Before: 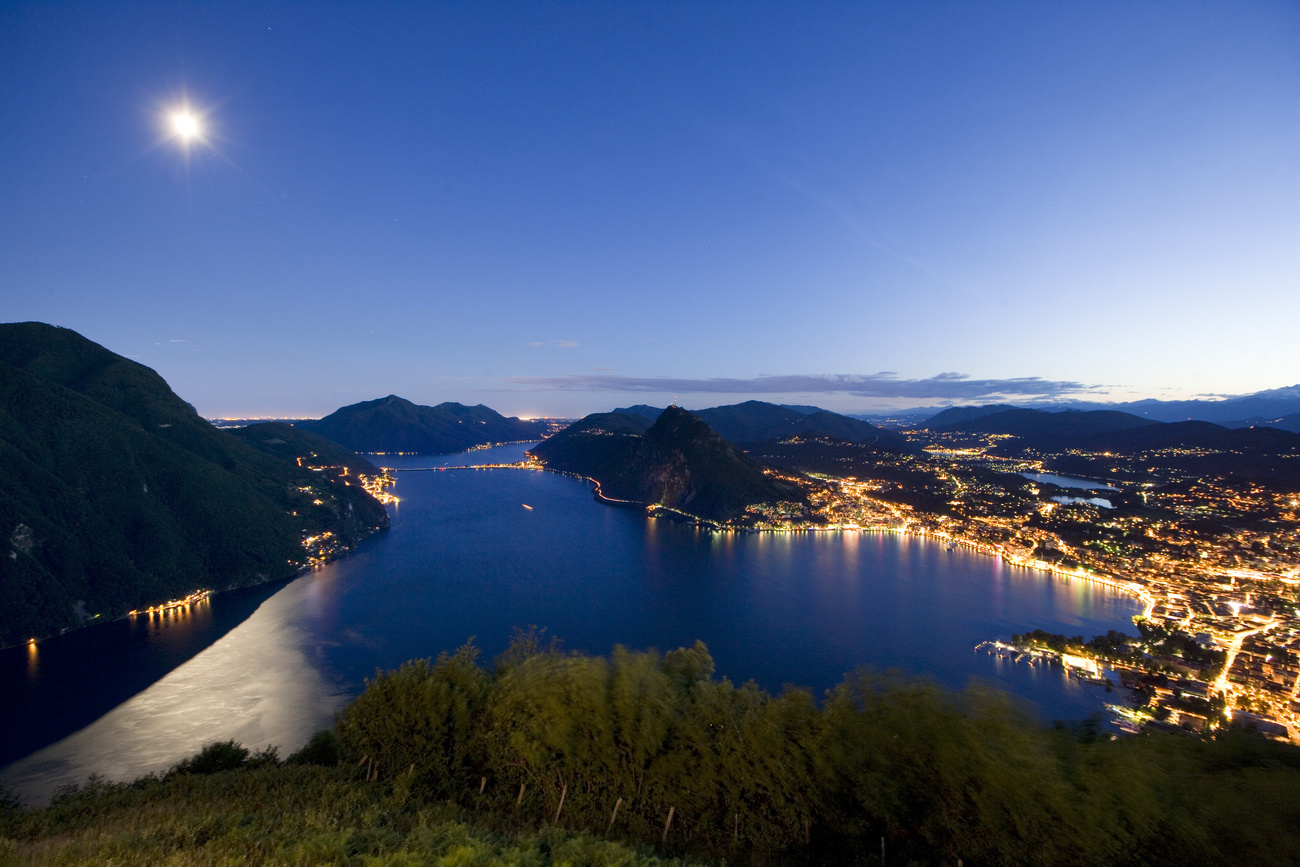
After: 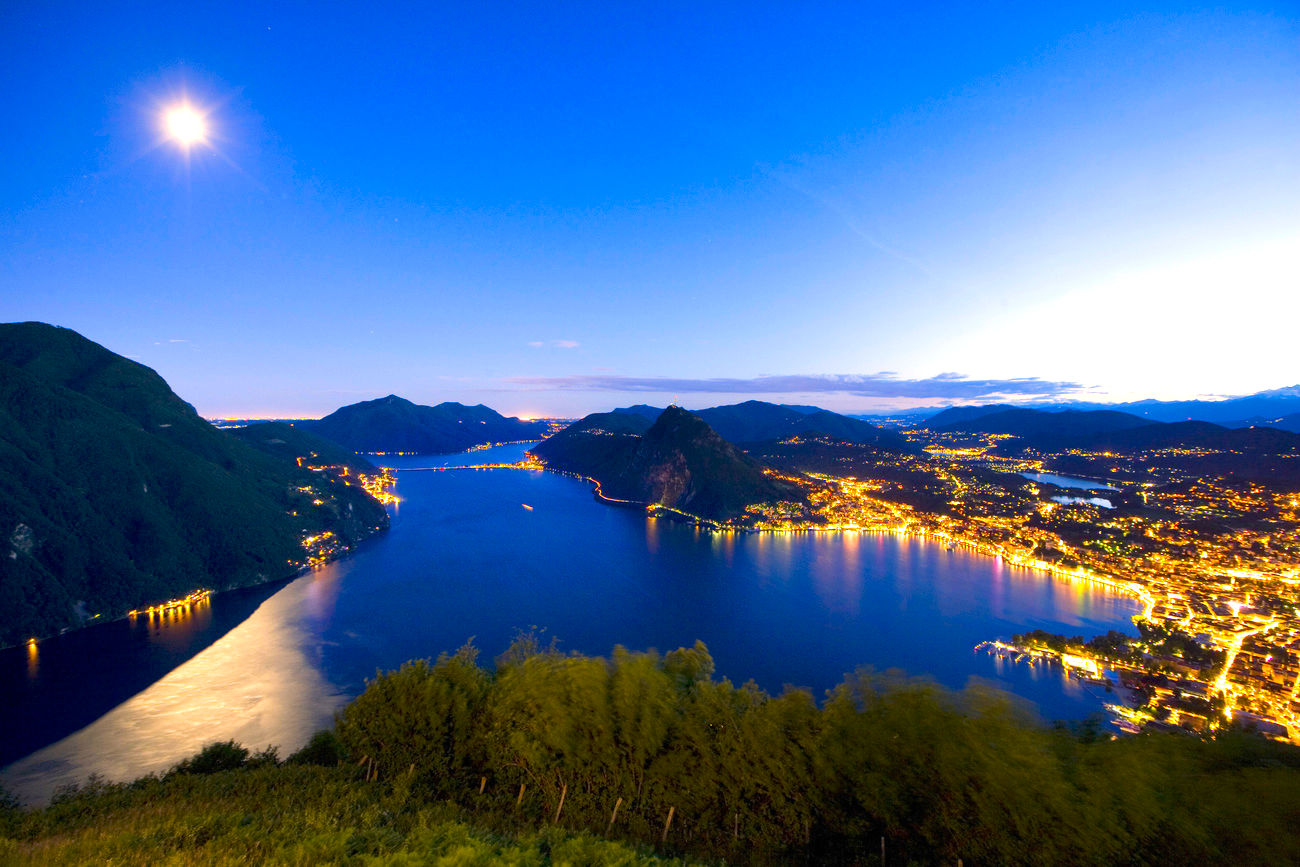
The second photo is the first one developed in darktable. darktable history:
exposure: black level correction 0, exposure 0.696 EV, compensate highlight preservation false
color balance rgb: highlights gain › chroma 3.104%, highlights gain › hue 54.52°, linear chroma grading › global chroma 25.047%, perceptual saturation grading › global saturation 30.071%, global vibrance 9.934%
